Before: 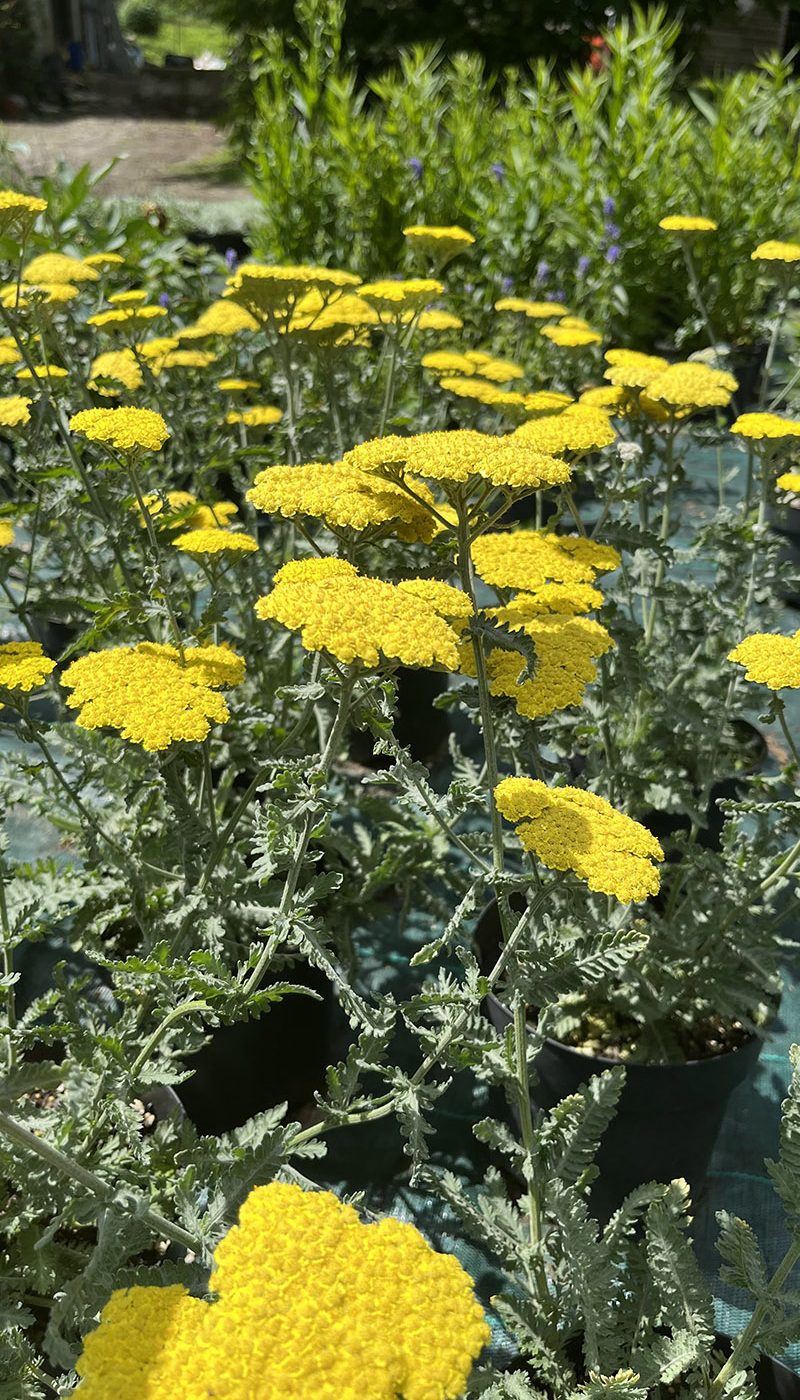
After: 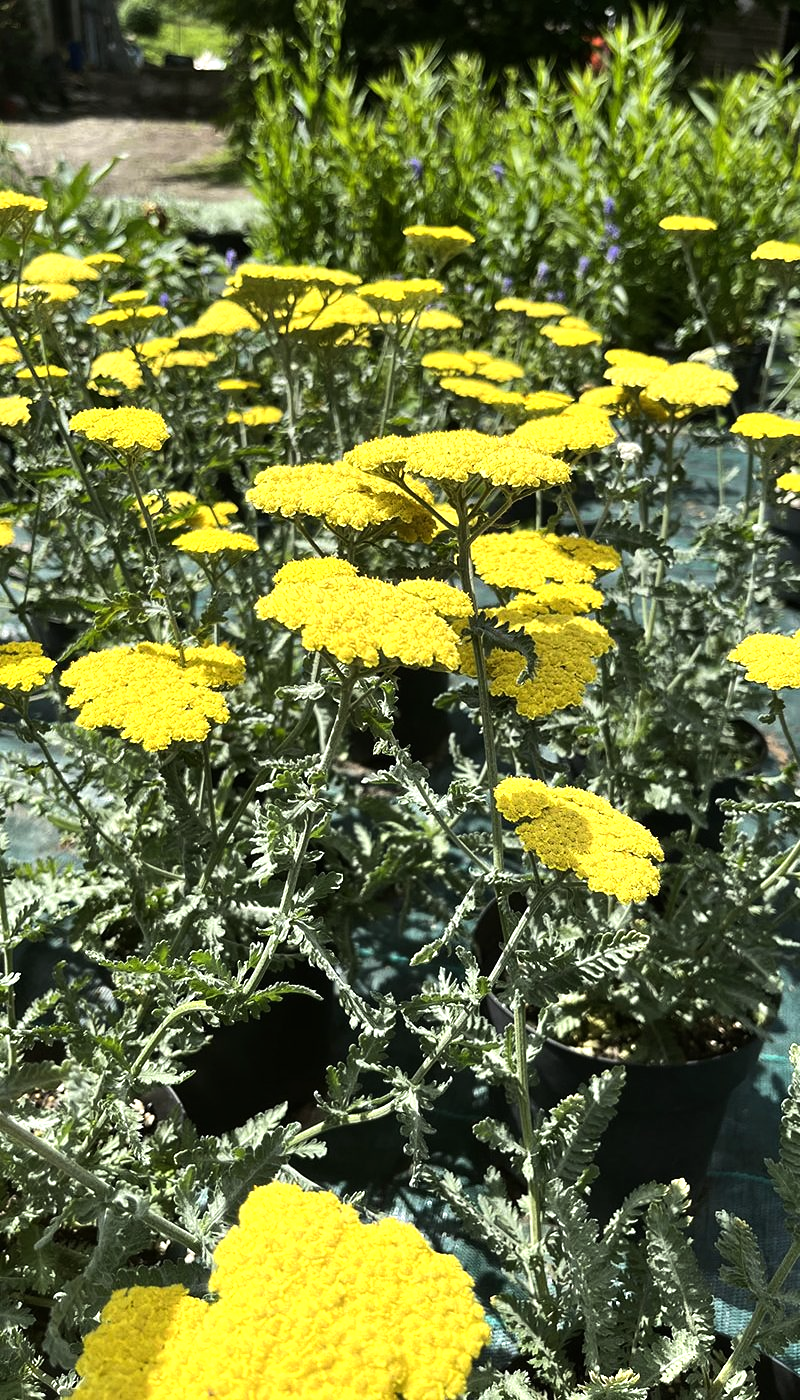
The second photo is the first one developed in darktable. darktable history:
tone equalizer: -8 EV -0.715 EV, -7 EV -0.67 EV, -6 EV -0.563 EV, -5 EV -0.393 EV, -3 EV 0.396 EV, -2 EV 0.6 EV, -1 EV 0.697 EV, +0 EV 0.747 EV, edges refinement/feathering 500, mask exposure compensation -1.57 EV, preserve details no
